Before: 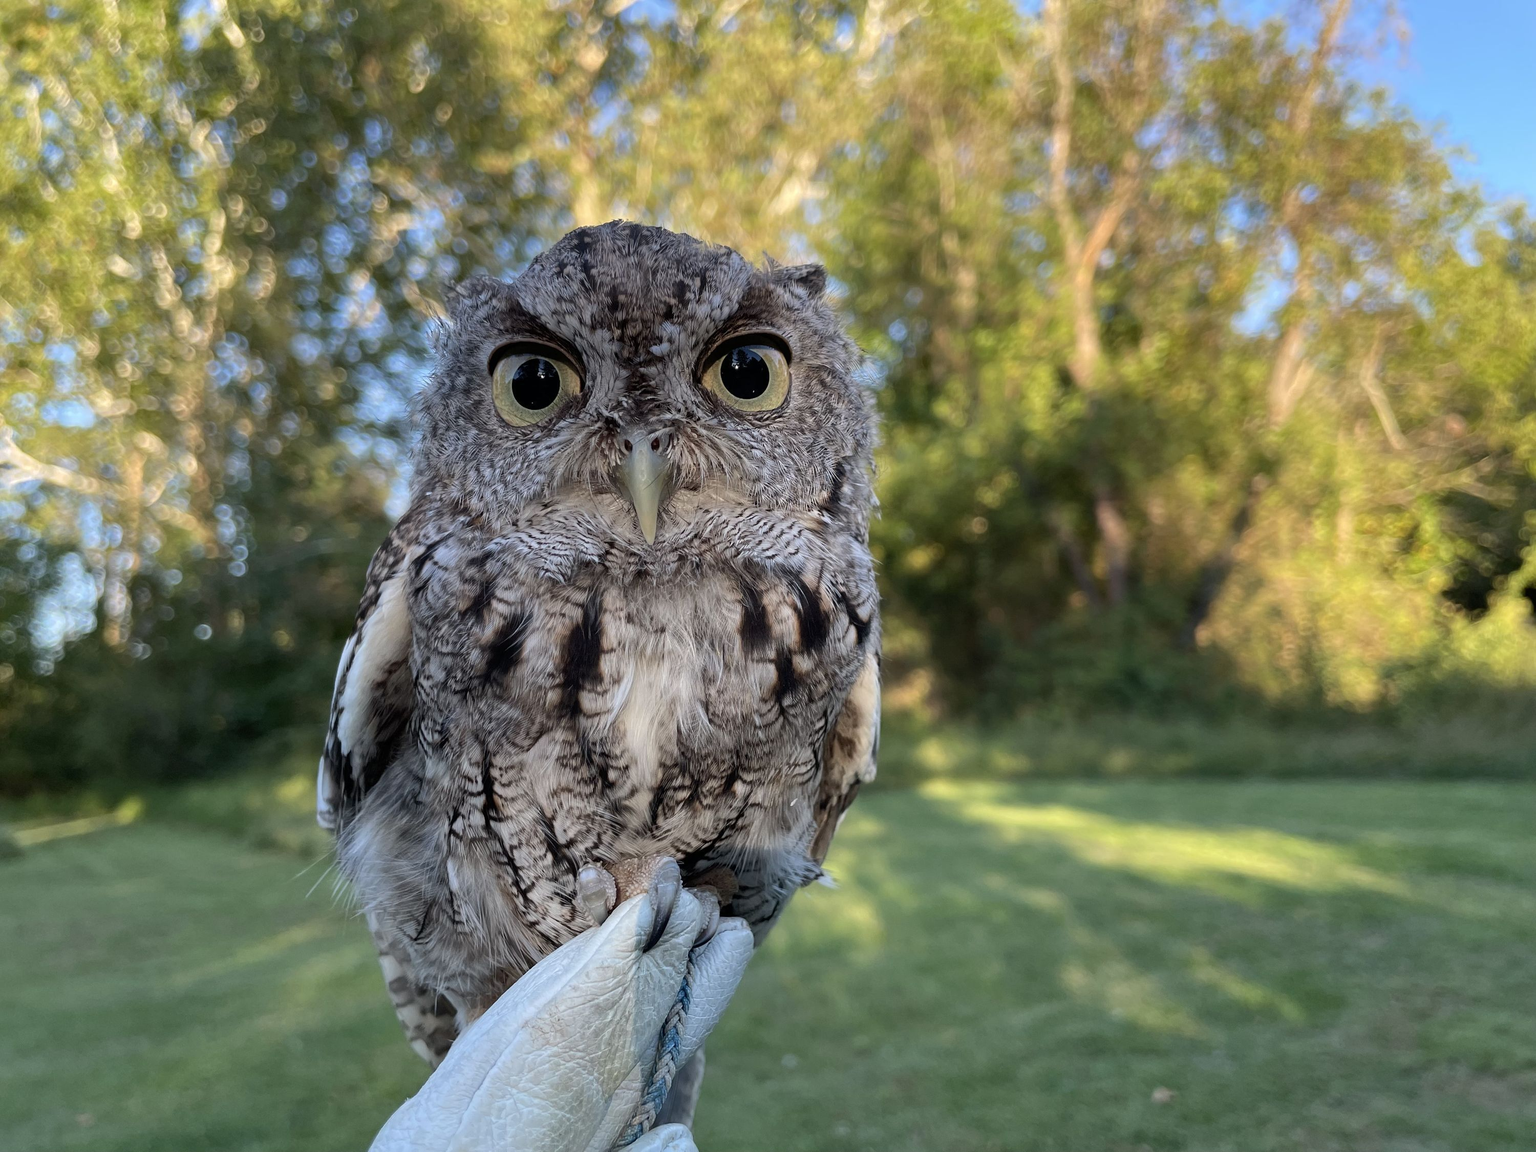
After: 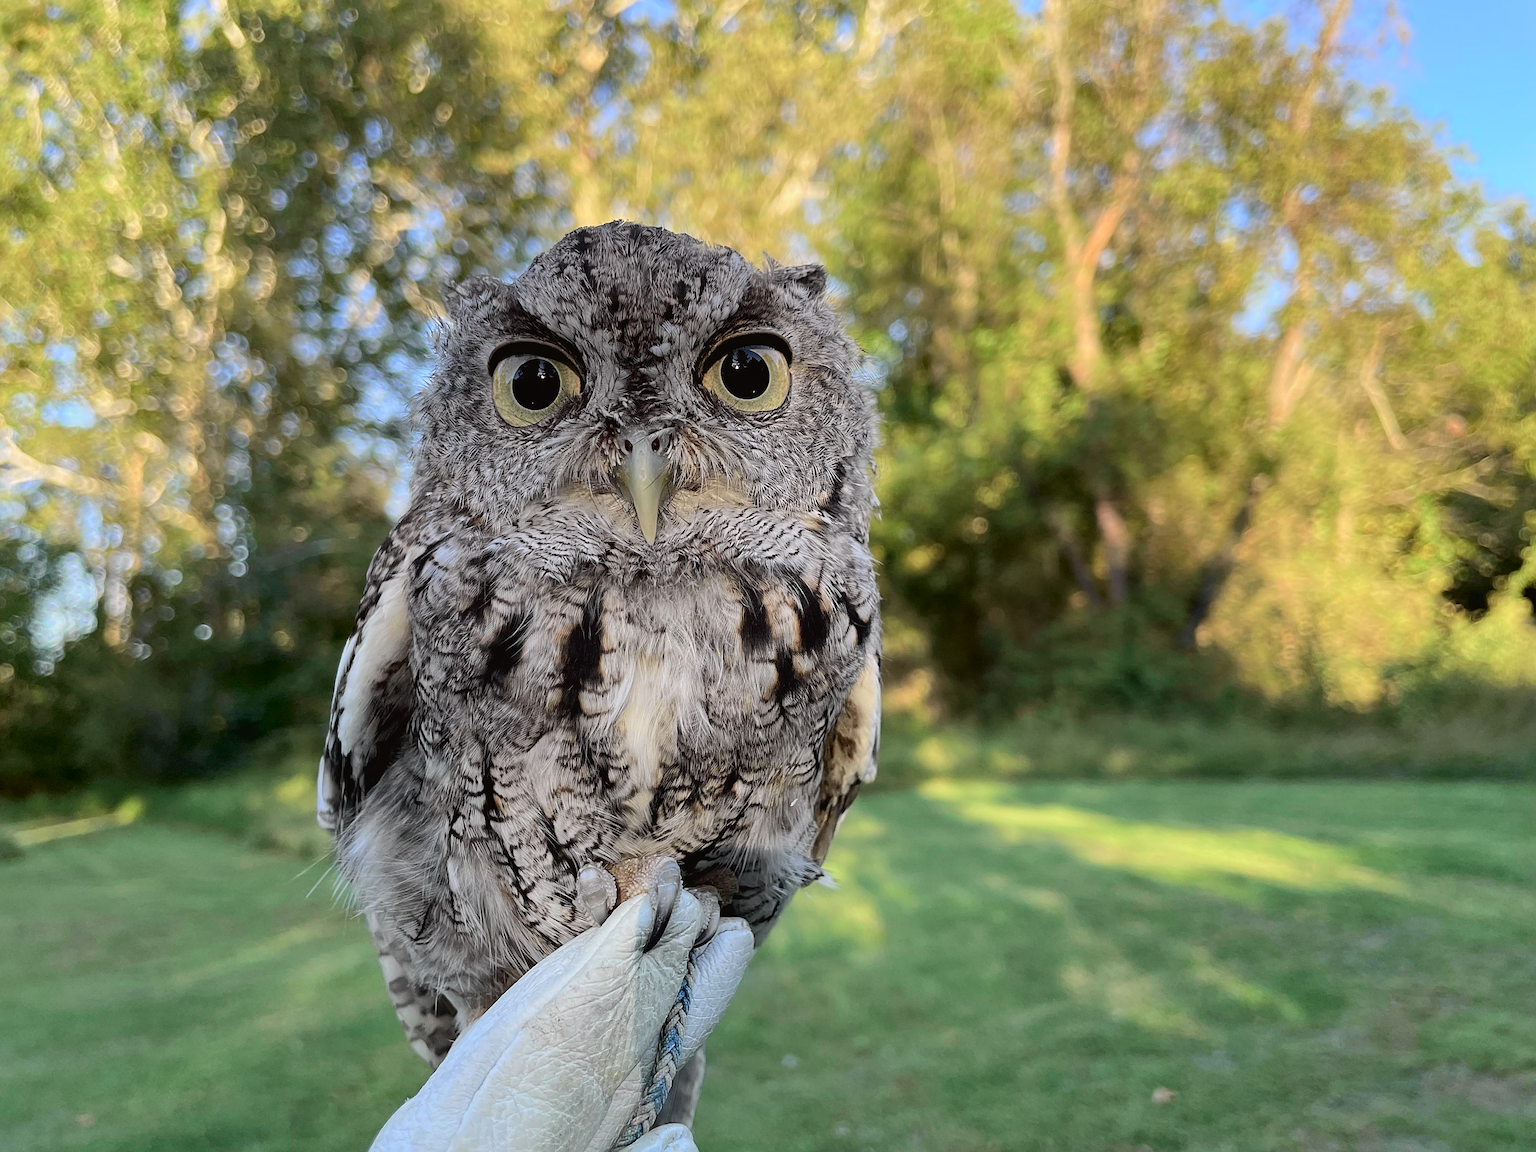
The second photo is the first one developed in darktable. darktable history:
tone curve: curves: ch0 [(0, 0.019) (0.066, 0.043) (0.189, 0.182) (0.368, 0.407) (0.501, 0.564) (0.677, 0.729) (0.851, 0.861) (0.997, 0.959)]; ch1 [(0, 0) (0.187, 0.121) (0.388, 0.346) (0.437, 0.409) (0.474, 0.472) (0.499, 0.501) (0.514, 0.515) (0.542, 0.557) (0.645, 0.686) (0.812, 0.856) (1, 1)]; ch2 [(0, 0) (0.246, 0.214) (0.421, 0.427) (0.459, 0.484) (0.5, 0.504) (0.518, 0.523) (0.529, 0.548) (0.56, 0.576) (0.607, 0.63) (0.744, 0.734) (0.867, 0.821) (0.993, 0.889)], color space Lab, independent channels, preserve colors none
sharpen: on, module defaults
